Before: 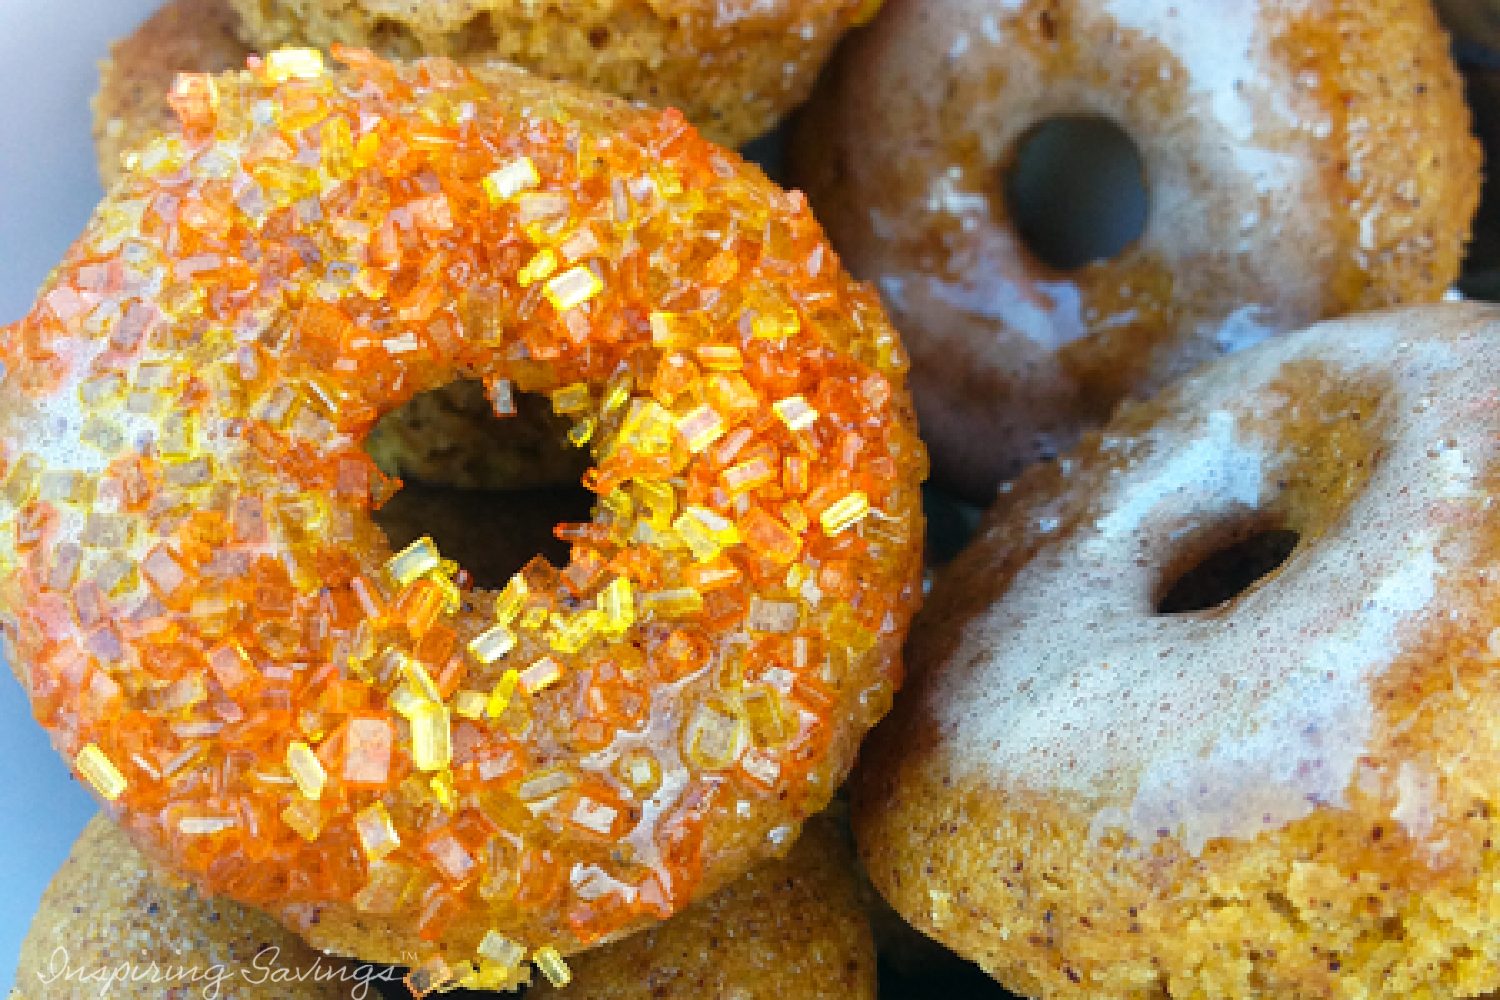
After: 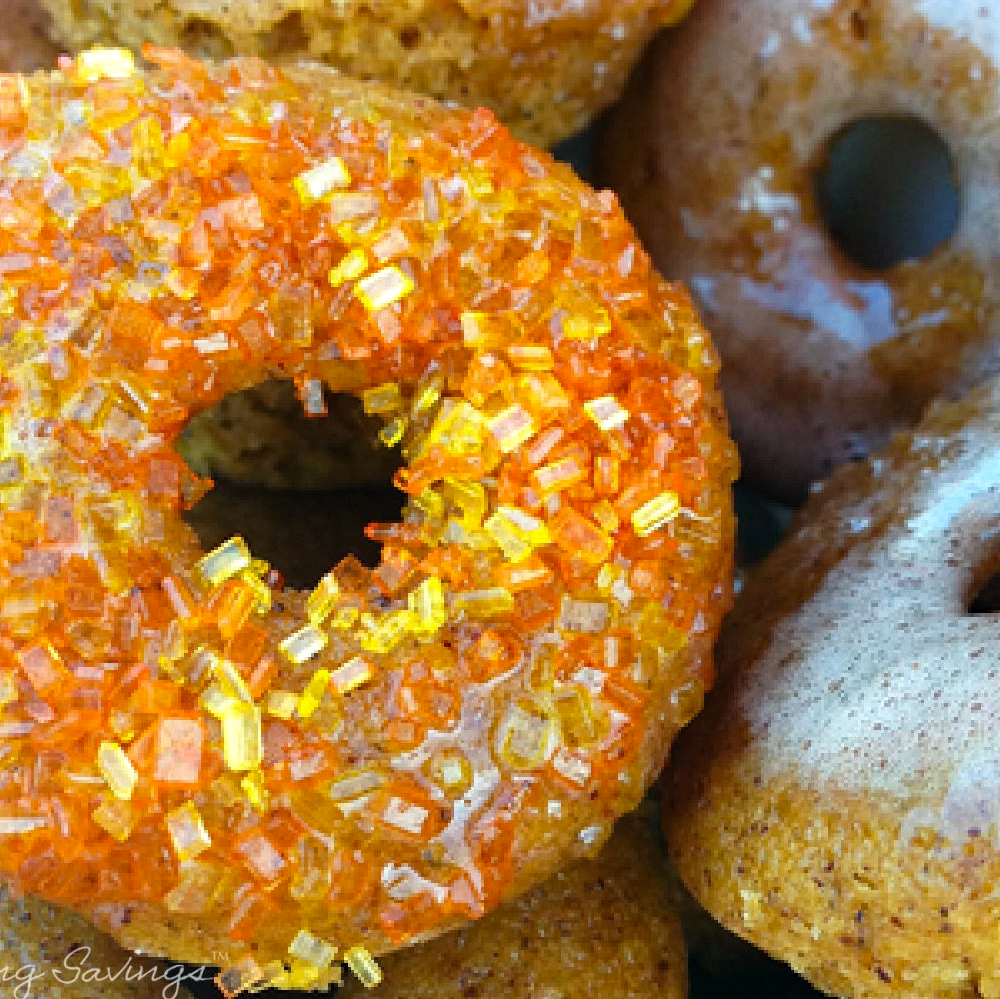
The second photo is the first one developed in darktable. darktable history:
crop and rotate: left 12.628%, right 20.691%
haze removal: compatibility mode true, adaptive false
